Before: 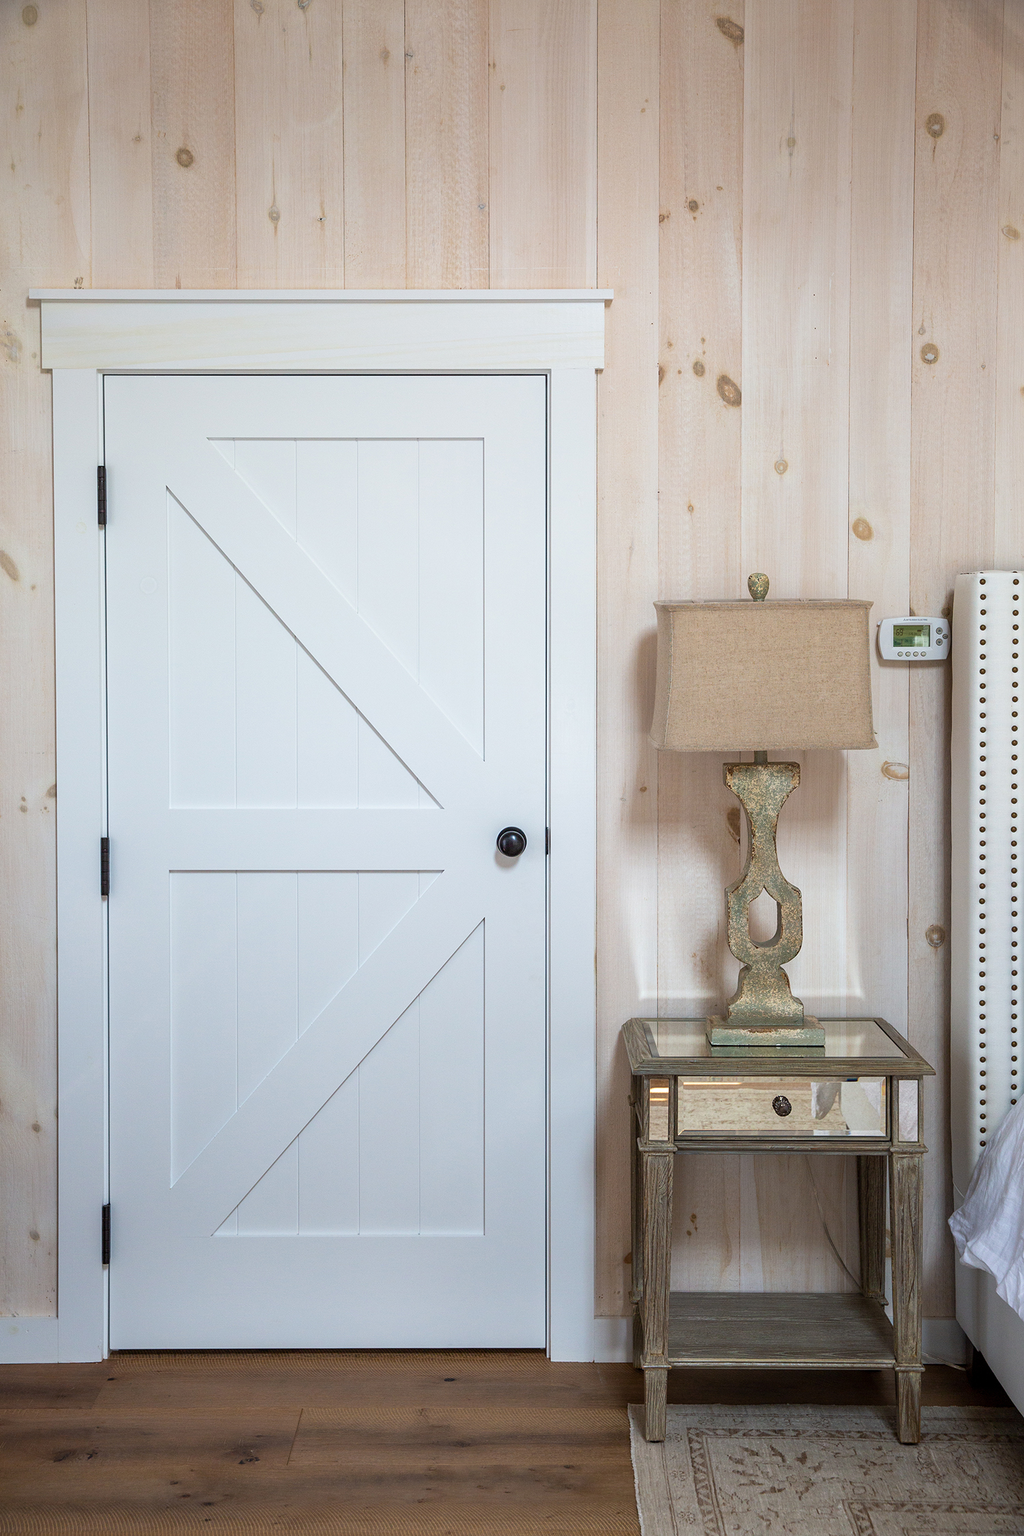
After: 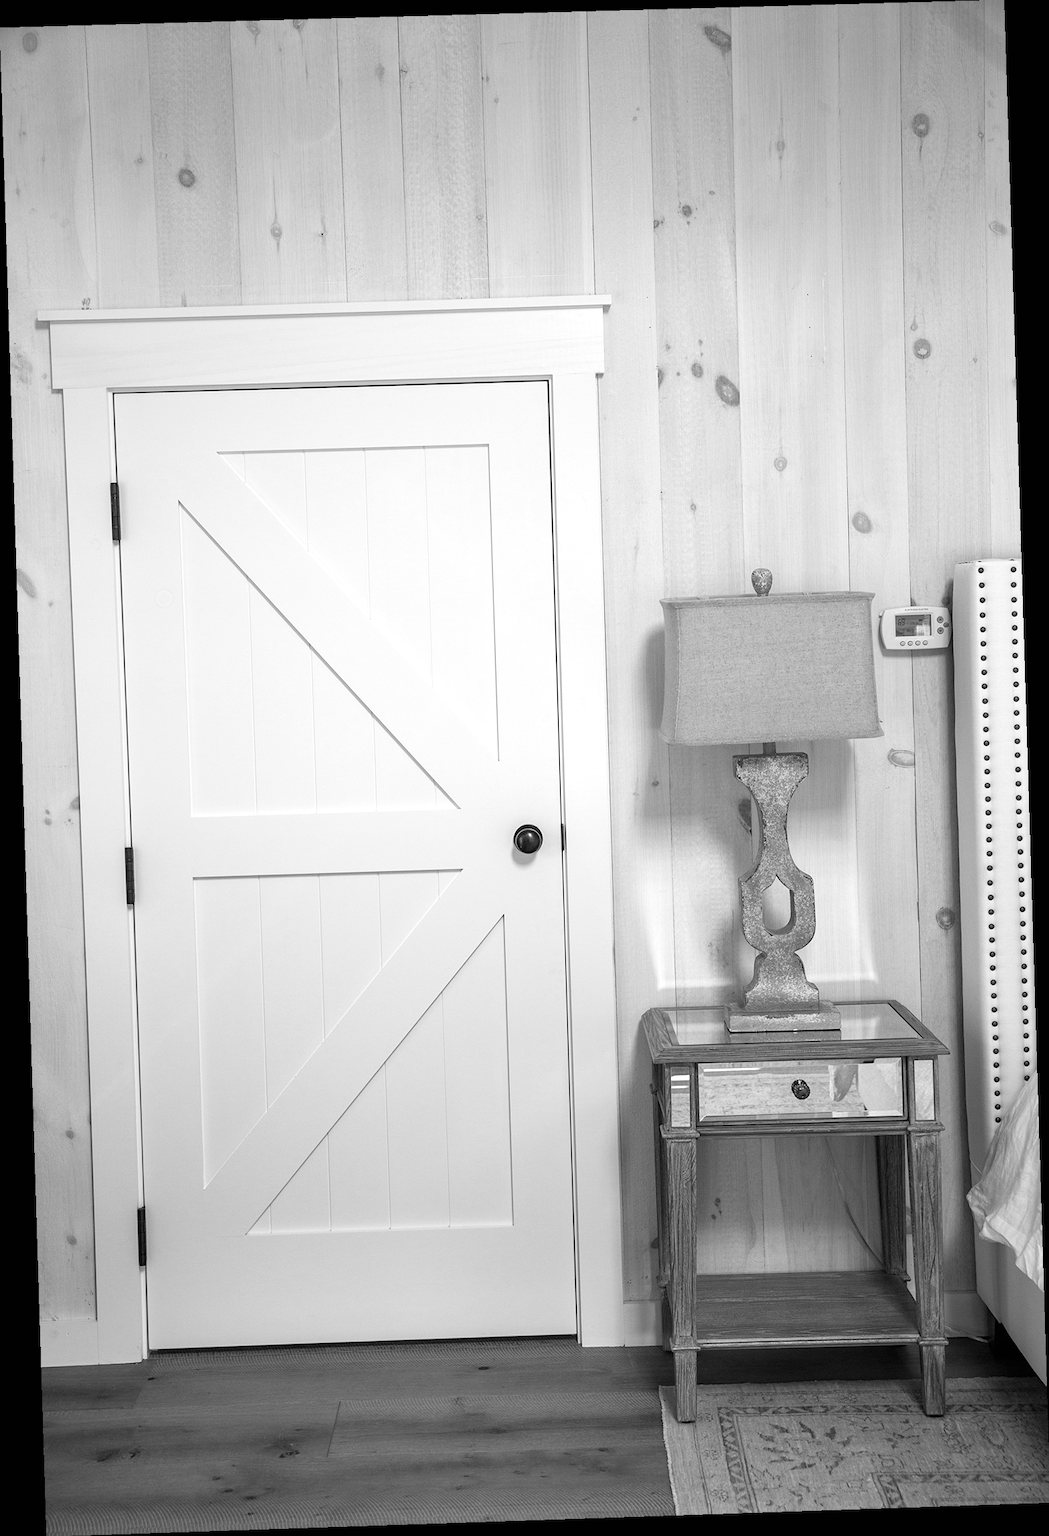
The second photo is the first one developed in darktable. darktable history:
exposure: black level correction 0, exposure 1 EV, compensate exposure bias true, compensate highlight preservation false
rotate and perspective: rotation -1.77°, lens shift (horizontal) 0.004, automatic cropping off
monochrome: on, module defaults
